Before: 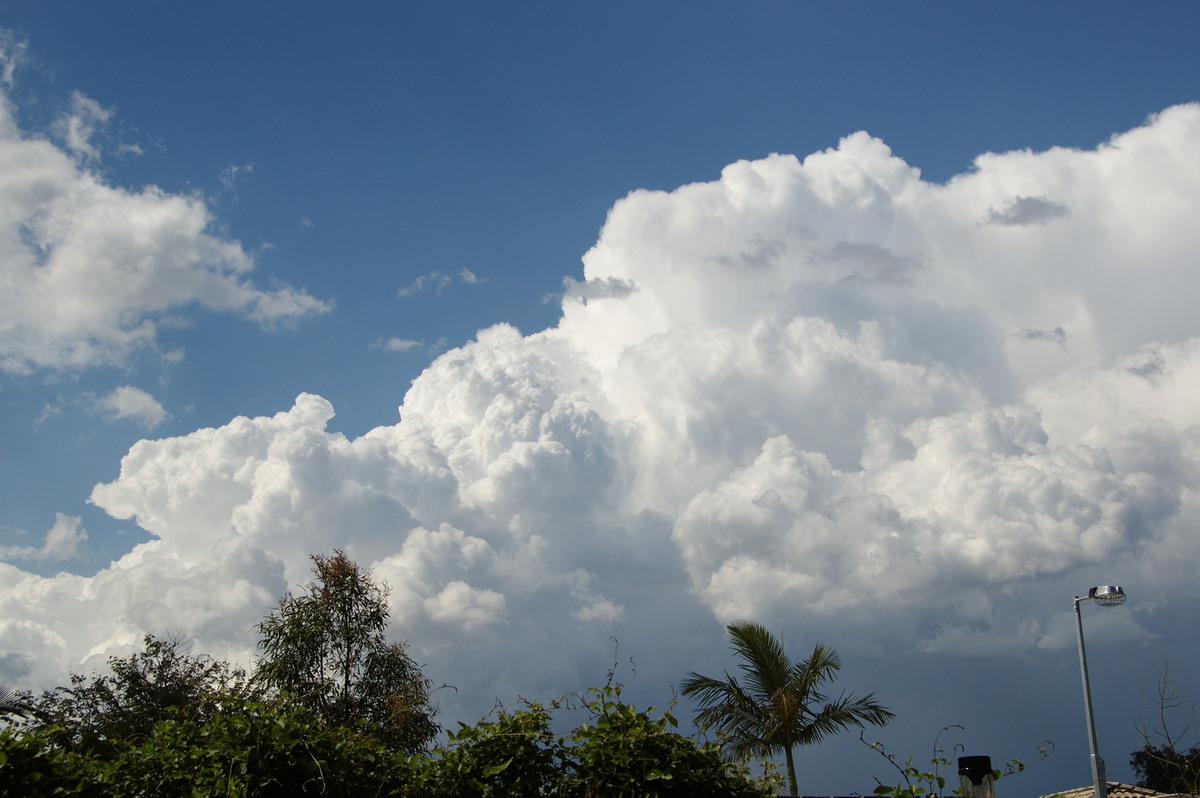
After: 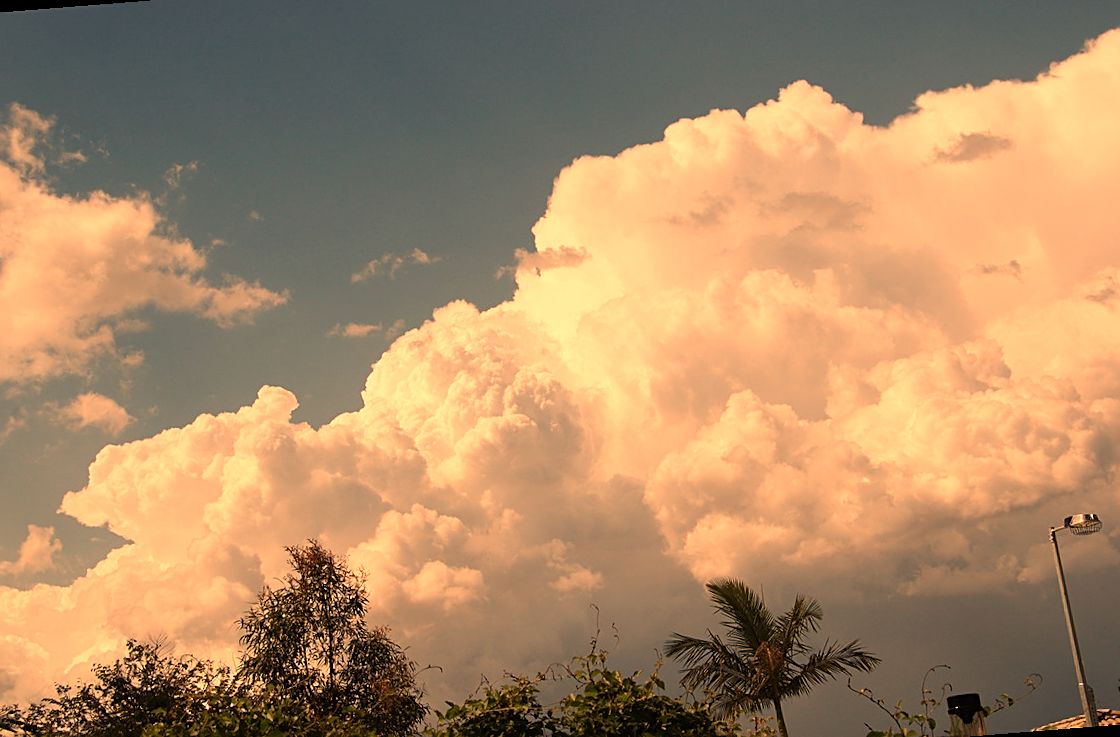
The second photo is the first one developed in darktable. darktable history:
sharpen: radius 1.967
rotate and perspective: rotation -4.57°, crop left 0.054, crop right 0.944, crop top 0.087, crop bottom 0.914
white balance: red 1.467, blue 0.684
